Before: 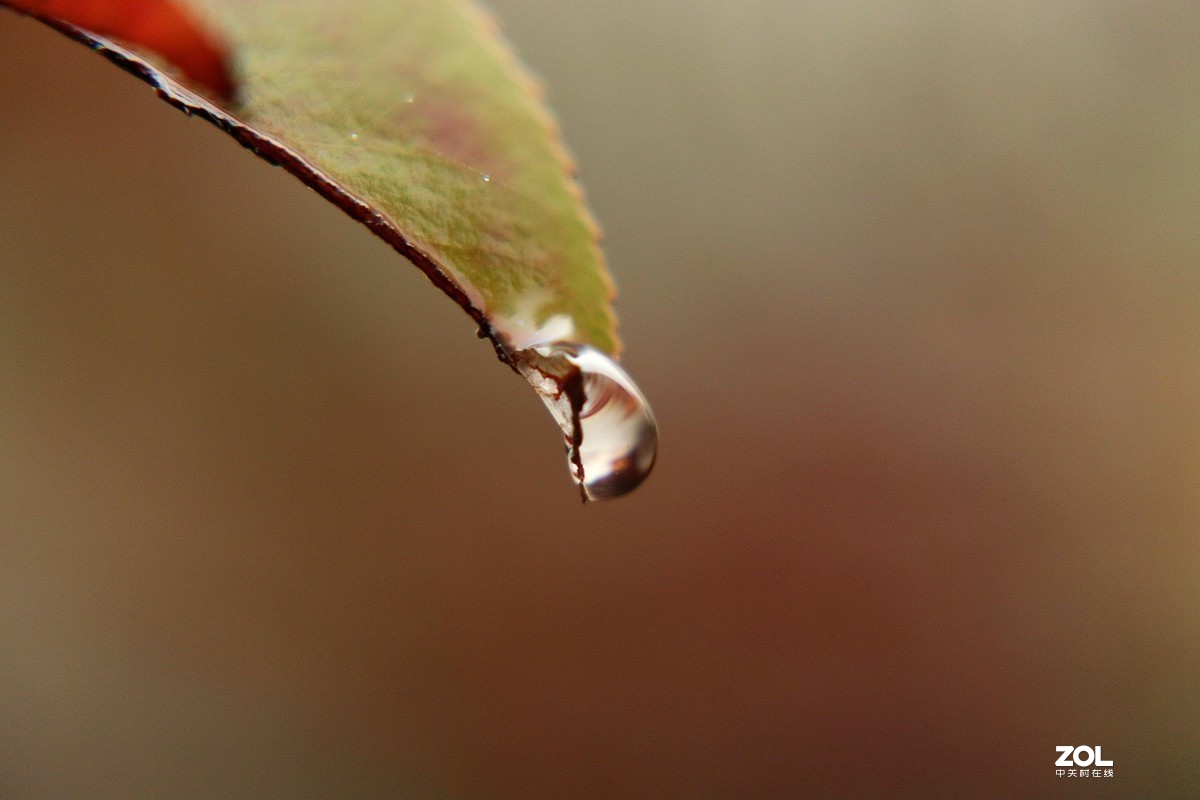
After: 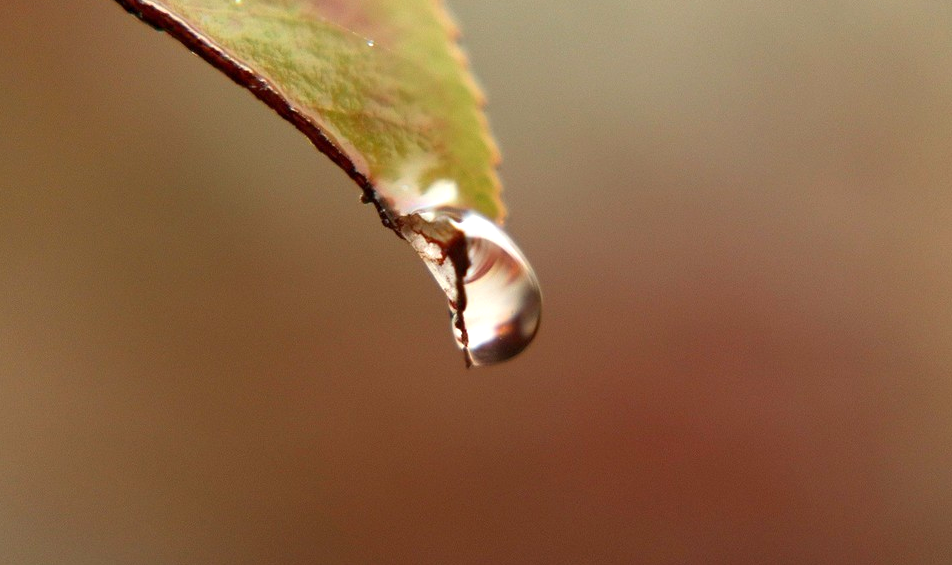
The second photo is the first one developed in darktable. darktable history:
exposure: black level correction 0.001, exposure 0.499 EV, compensate exposure bias true, compensate highlight preservation false
crop: left 9.693%, top 16.911%, right 10.969%, bottom 12.405%
